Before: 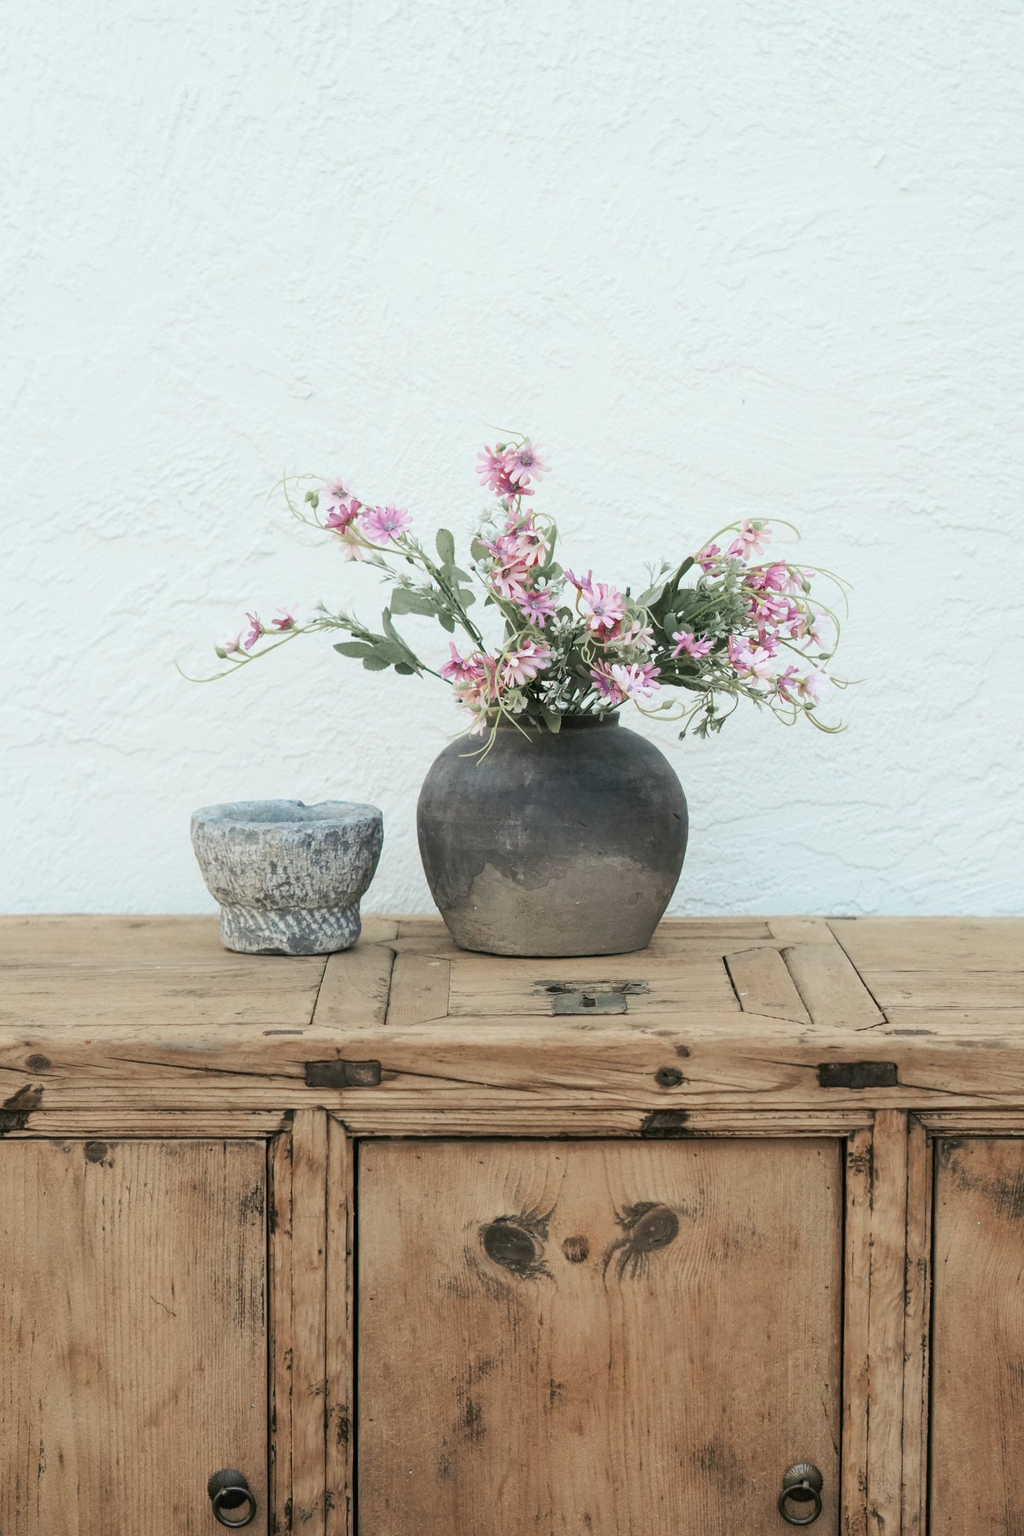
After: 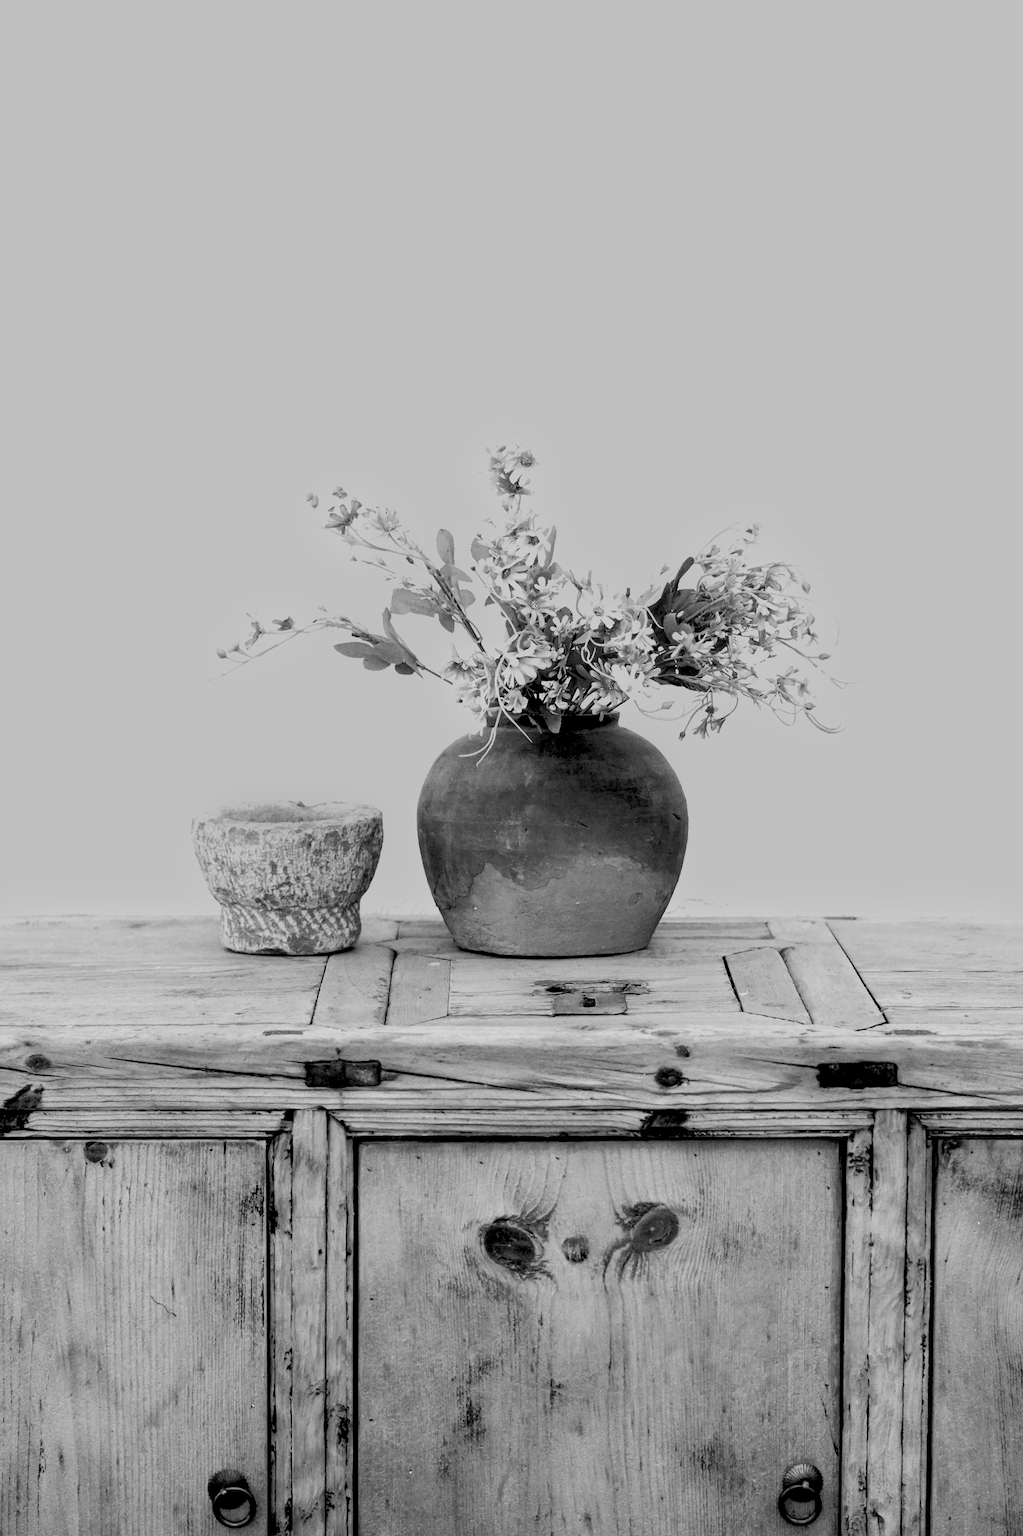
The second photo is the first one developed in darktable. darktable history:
monochrome: a 79.32, b 81.83, size 1.1
velvia: on, module defaults
exposure: black level correction 0.035, exposure 0.9 EV, compensate highlight preservation false
